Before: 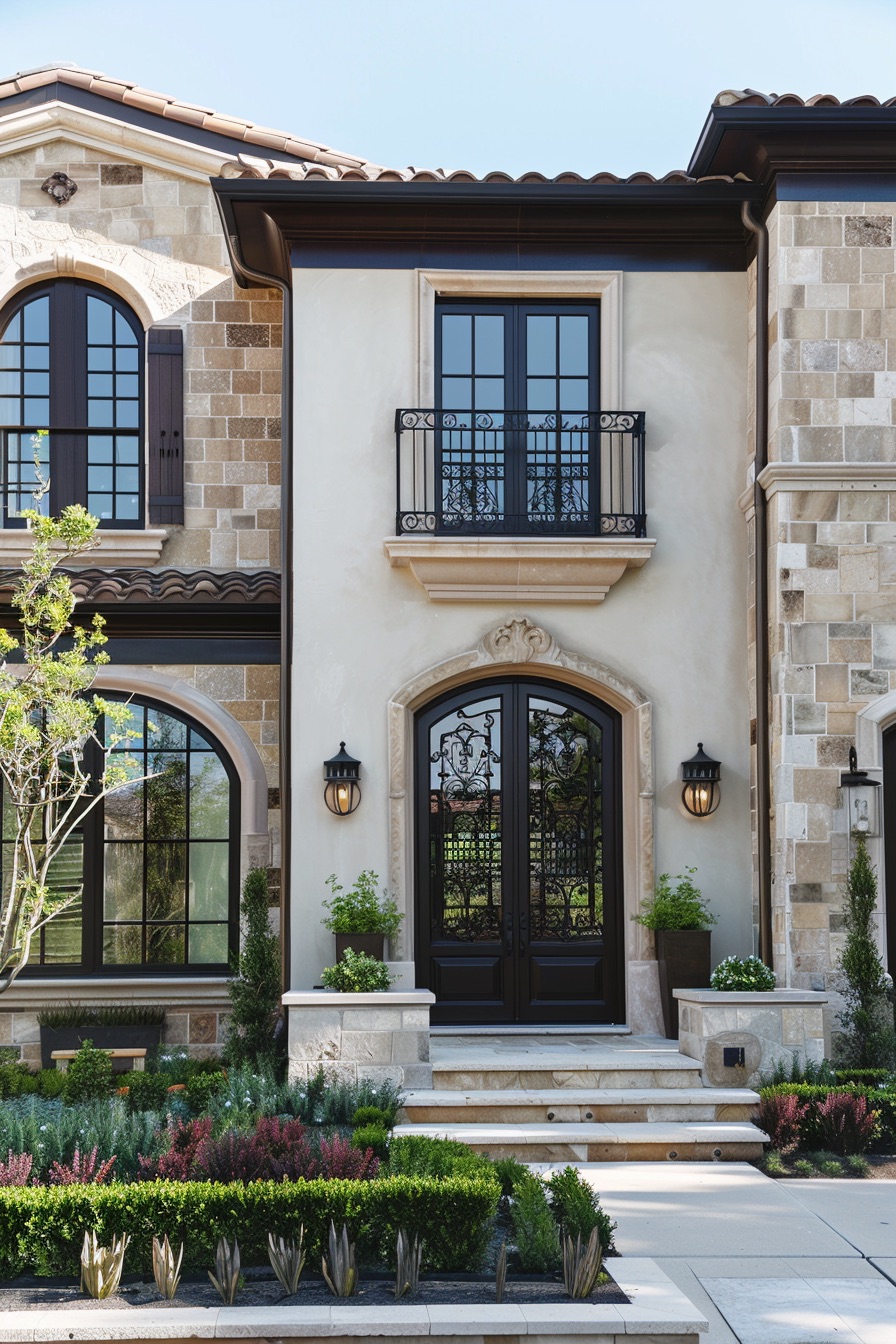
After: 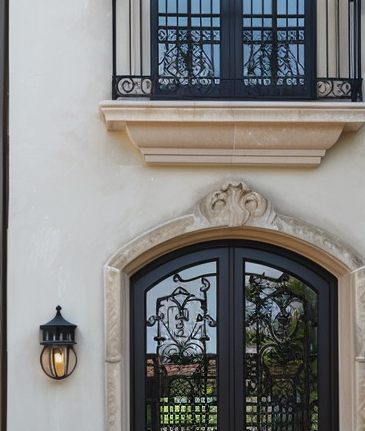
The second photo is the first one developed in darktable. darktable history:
crop: left 31.712%, top 32.455%, right 27.458%, bottom 35.41%
